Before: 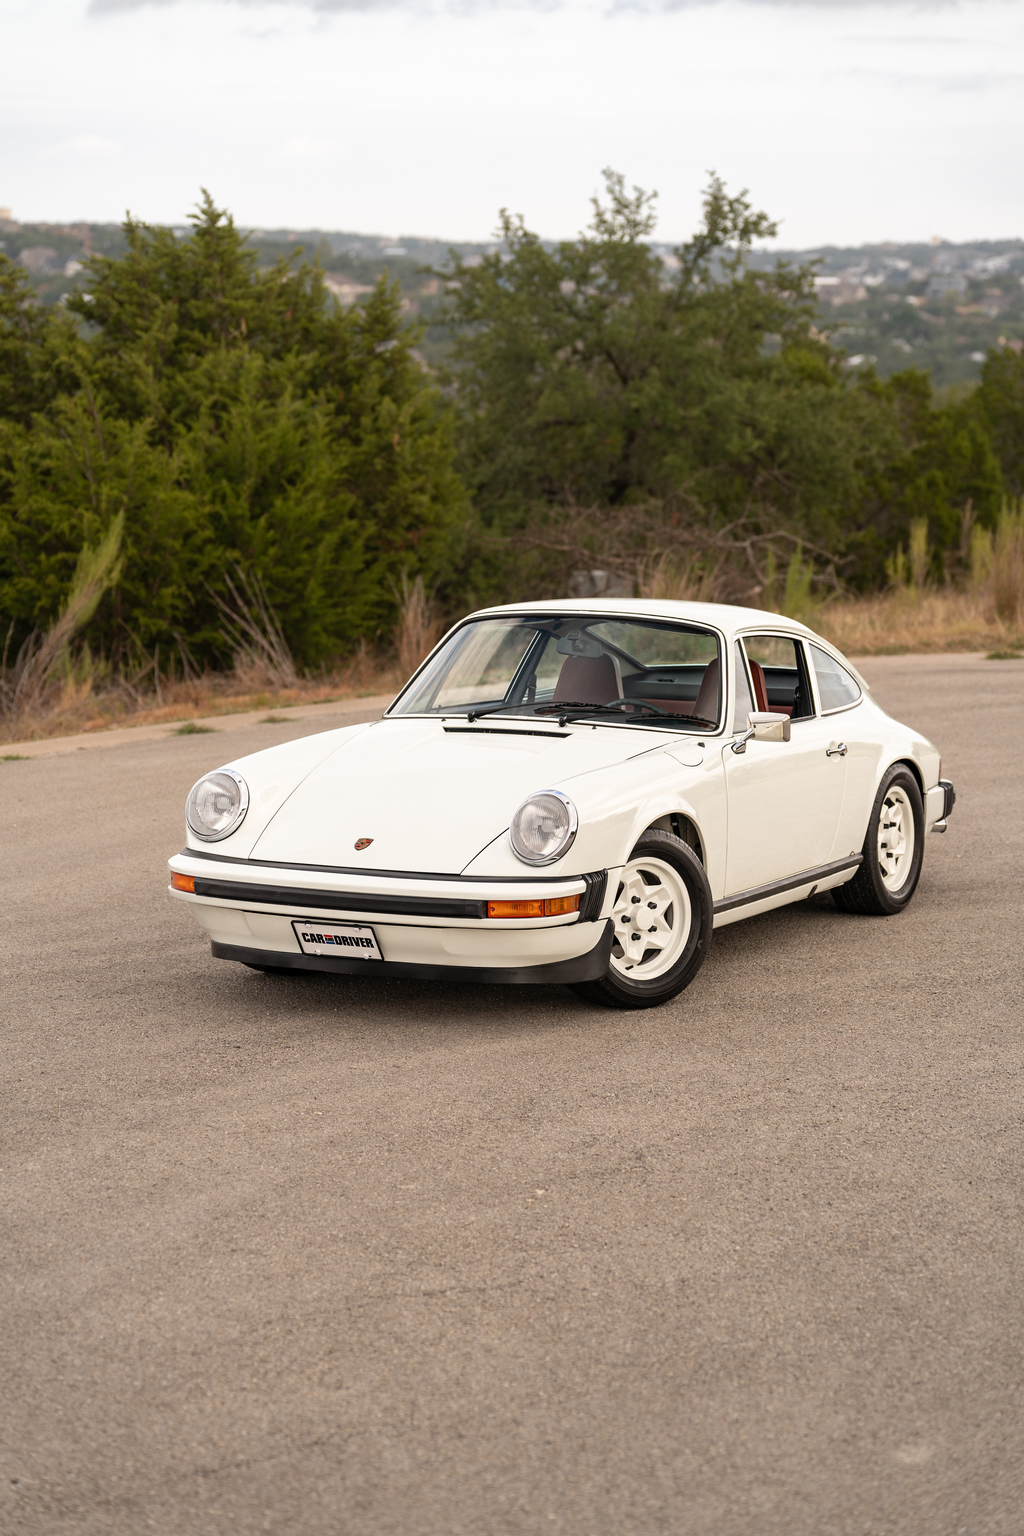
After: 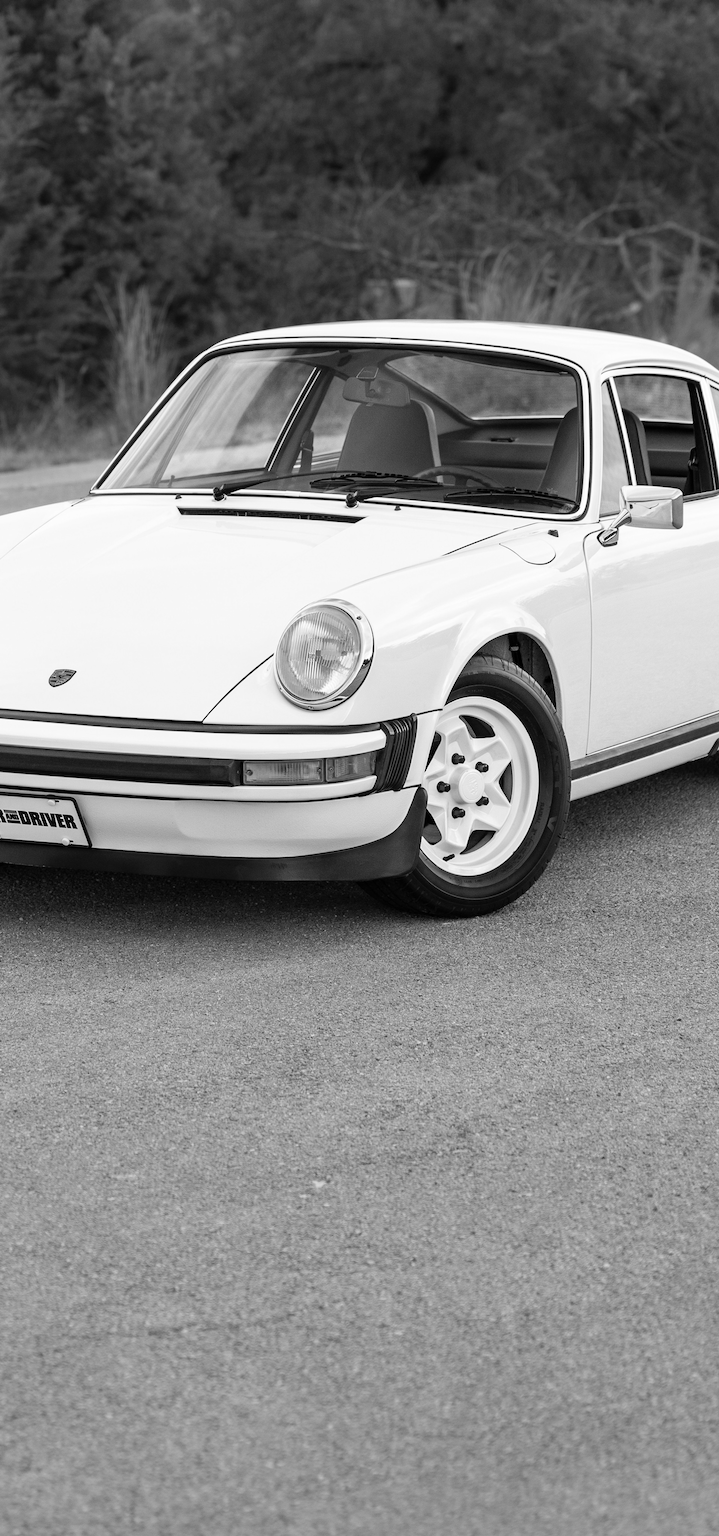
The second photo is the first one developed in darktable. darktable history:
monochrome: on, module defaults
crop: left 31.379%, top 24.658%, right 20.326%, bottom 6.628%
